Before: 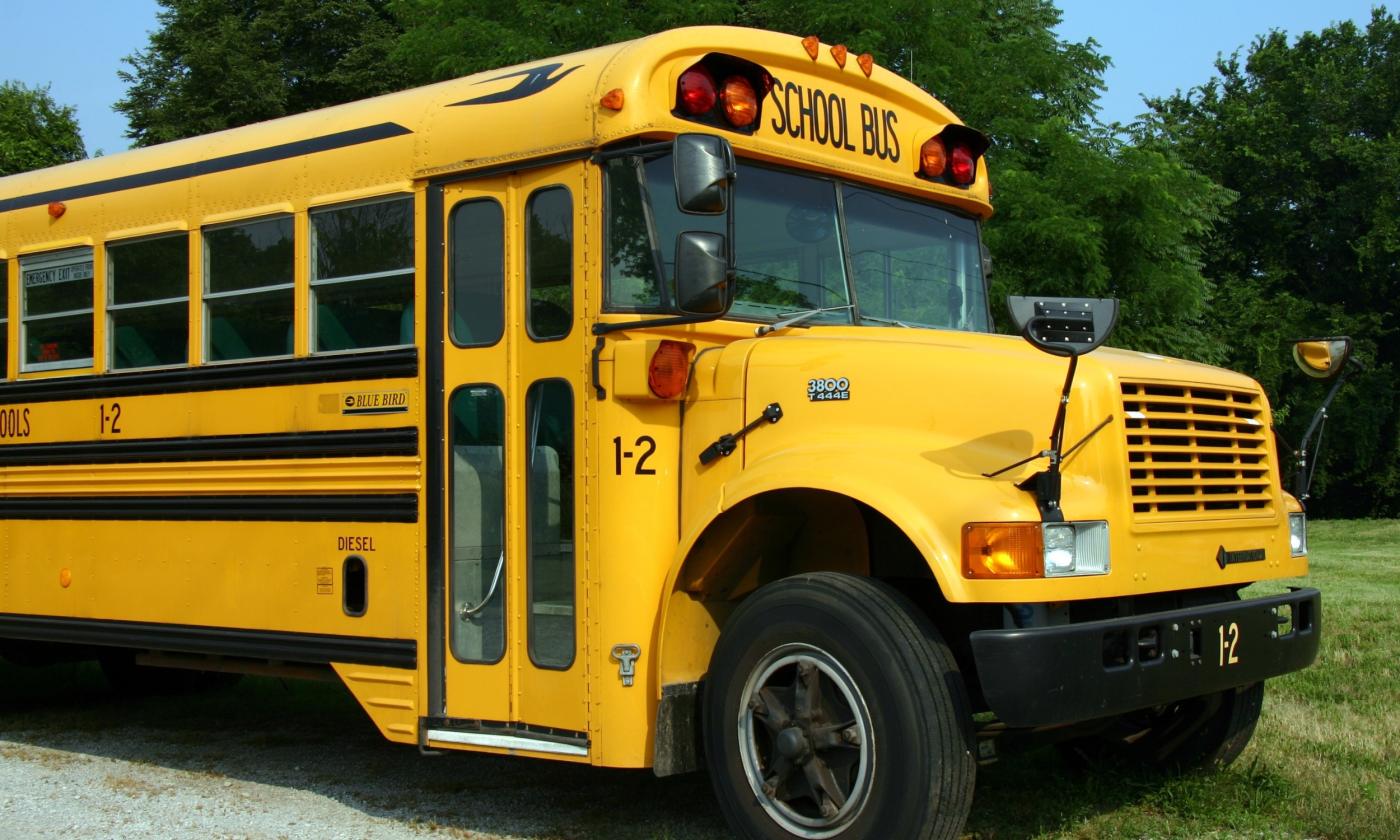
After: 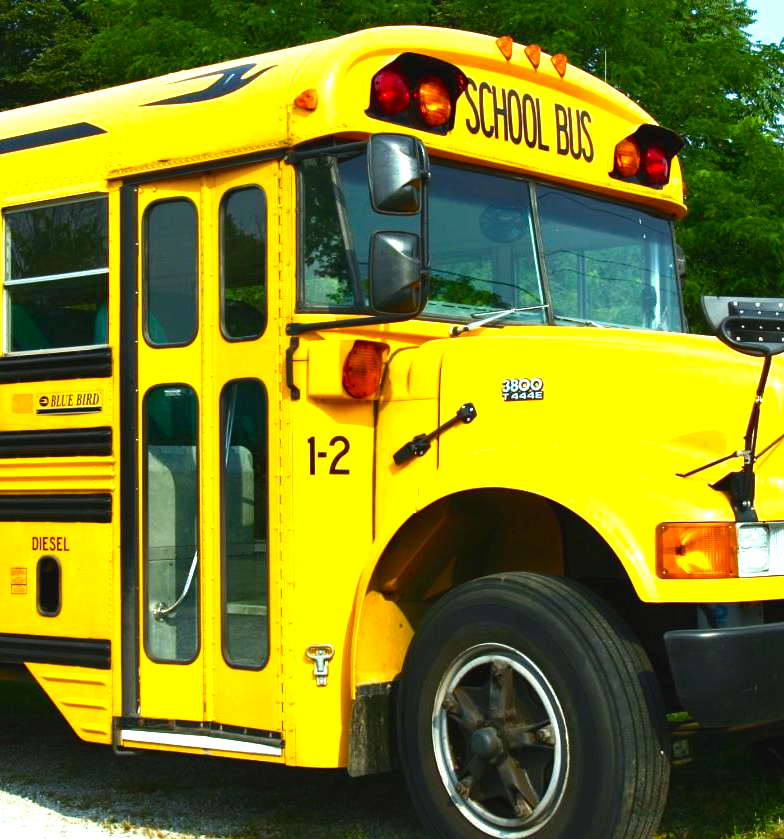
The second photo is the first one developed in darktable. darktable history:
crop: left 21.909%, right 22.026%, bottom 0.013%
exposure: black level correction 0, exposure 0.699 EV, compensate highlight preservation false
color balance rgb: global offset › luminance 0.5%, perceptual saturation grading › global saturation 35.013%, perceptual saturation grading › highlights -25.038%, perceptual saturation grading › shadows 49.34%, perceptual brilliance grading › global brilliance 20.979%, perceptual brilliance grading › shadows -35.814%
